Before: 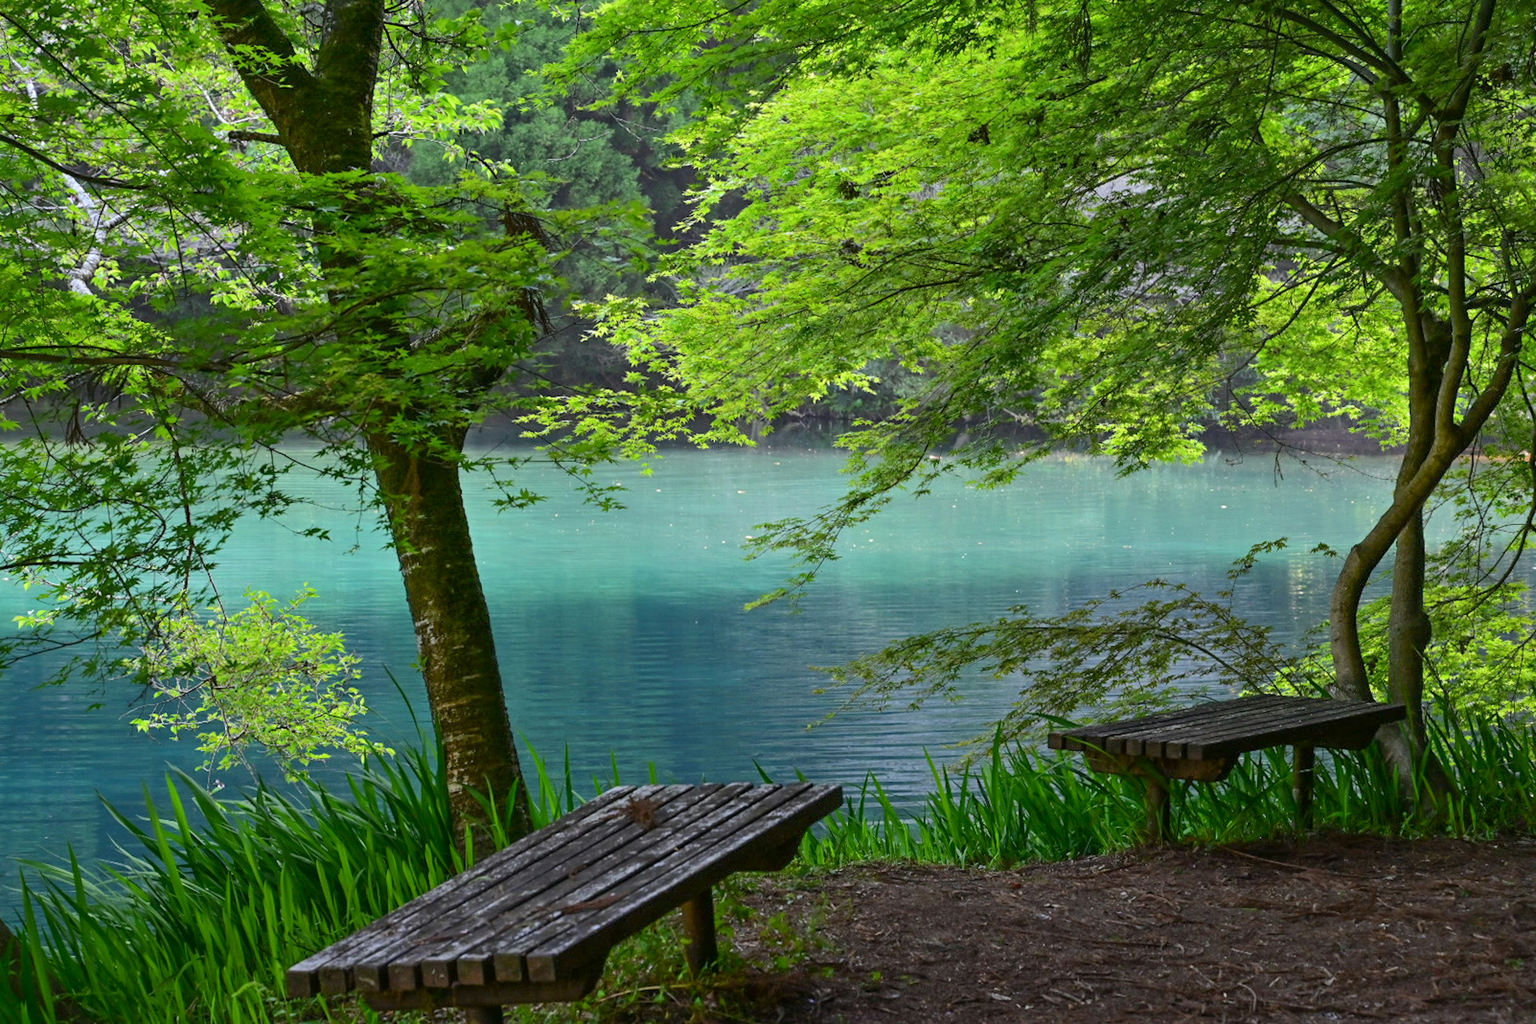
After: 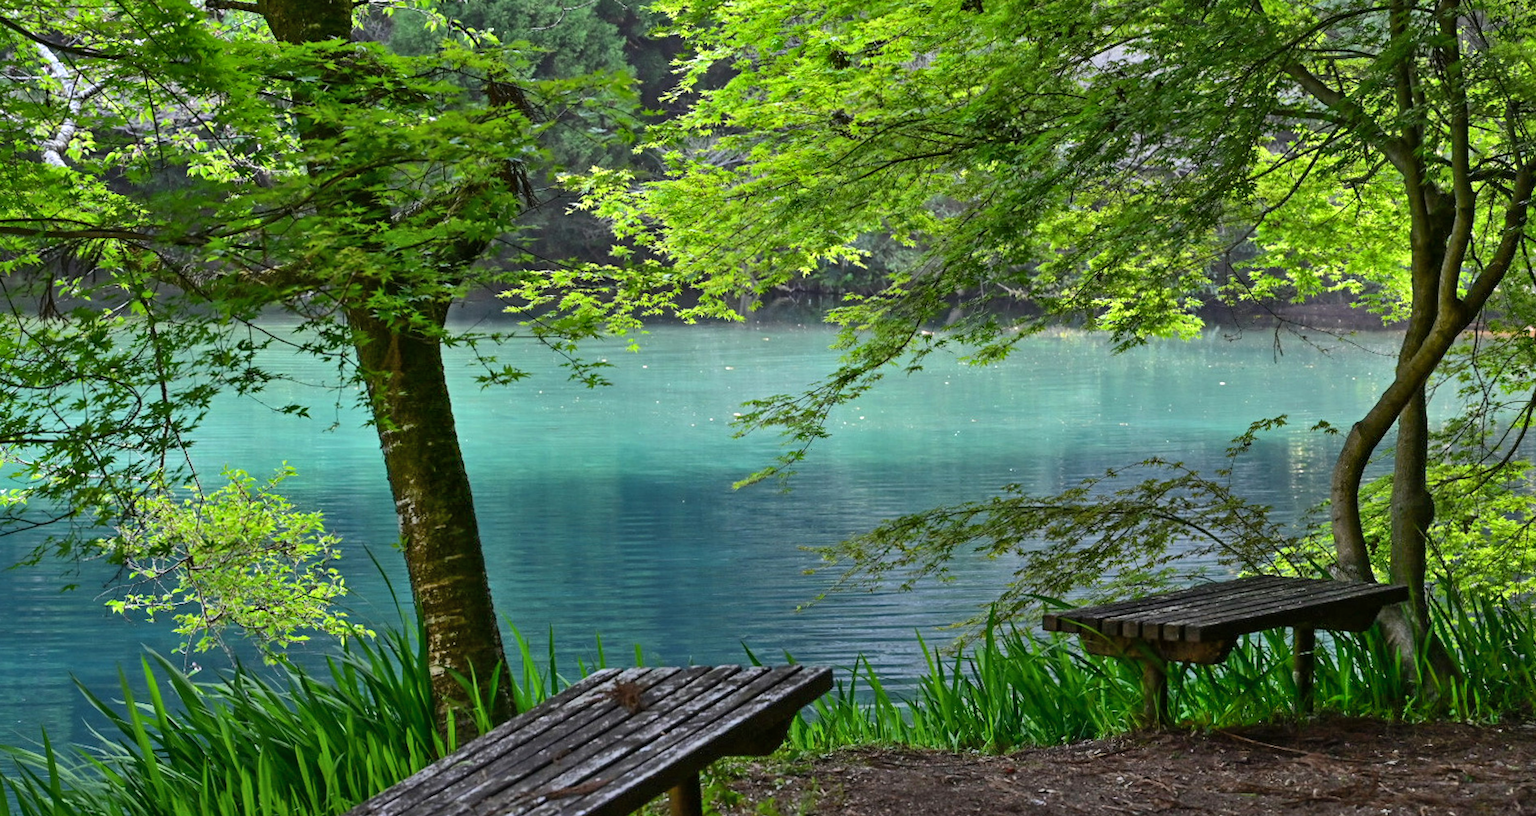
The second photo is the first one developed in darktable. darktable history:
color balance rgb: perceptual saturation grading › global saturation 0.005%, global vibrance 6.61%, contrast 12.885%, saturation formula JzAzBz (2021)
crop and rotate: left 1.805%, top 12.915%, right 0.29%, bottom 9.037%
shadows and highlights: low approximation 0.01, soften with gaussian
